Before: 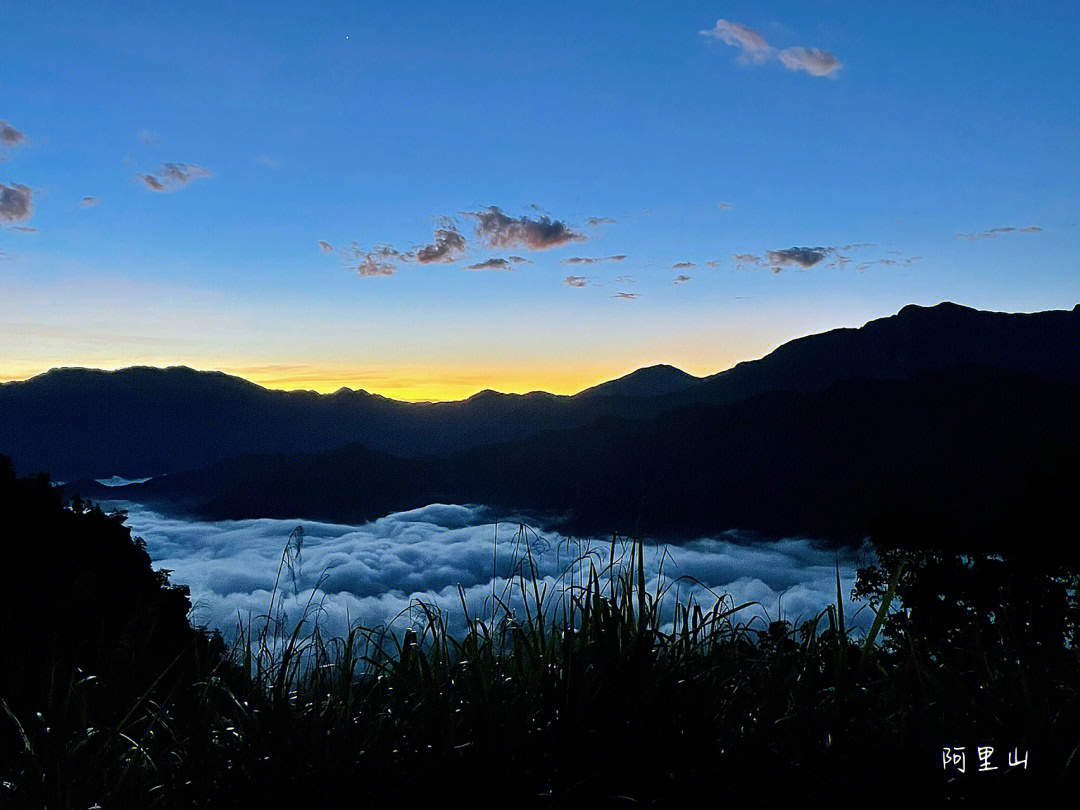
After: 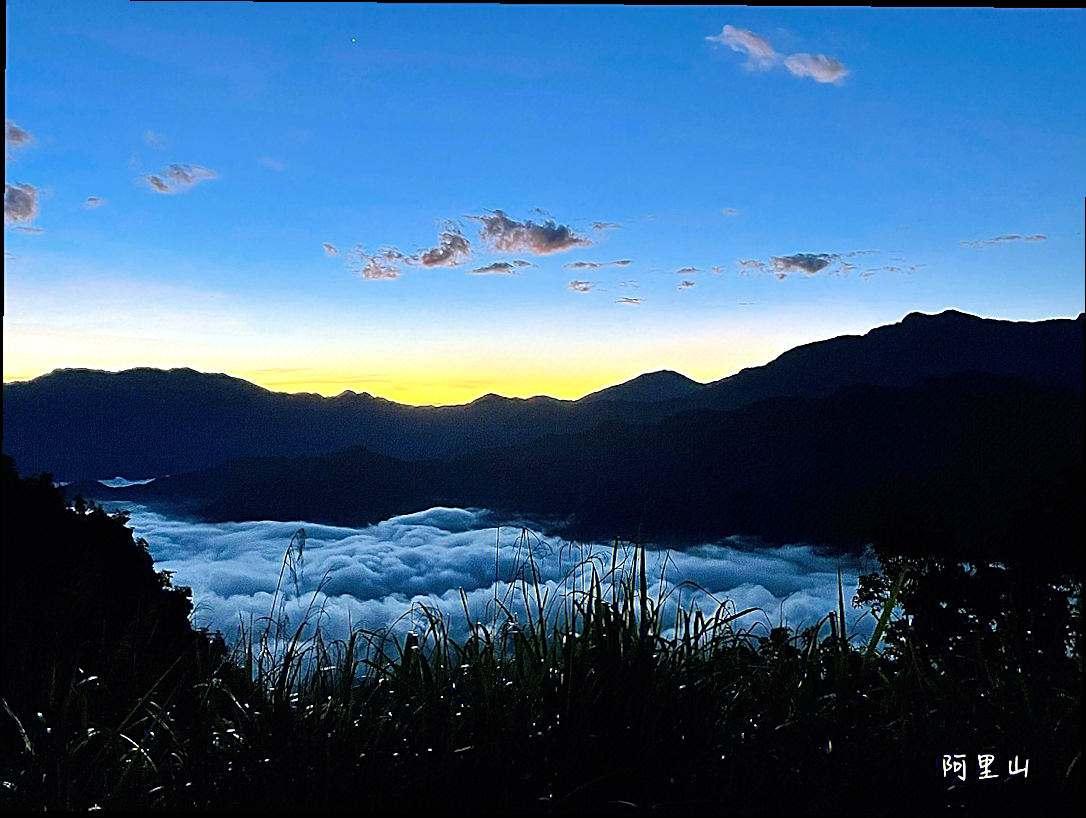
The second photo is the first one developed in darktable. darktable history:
crop and rotate: angle -0.464°
color zones: curves: ch0 [(0, 0.5) (0.143, 0.5) (0.286, 0.5) (0.429, 0.495) (0.571, 0.437) (0.714, 0.44) (0.857, 0.496) (1, 0.5)]
exposure: exposure 0.602 EV, compensate highlight preservation false
sharpen: on, module defaults
